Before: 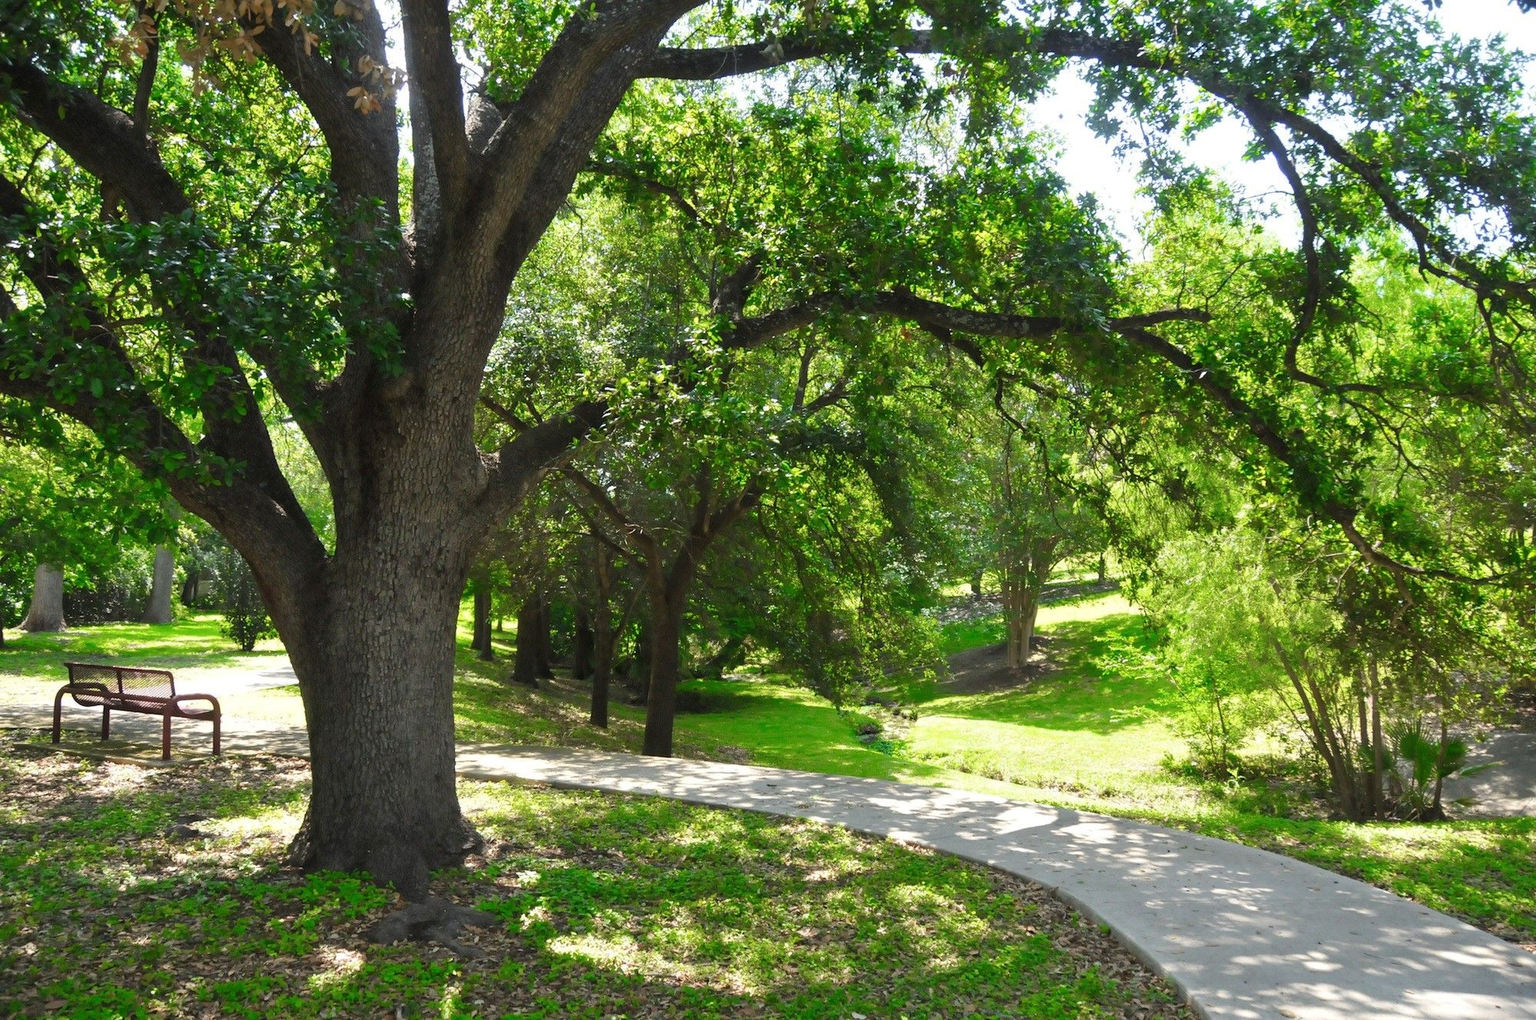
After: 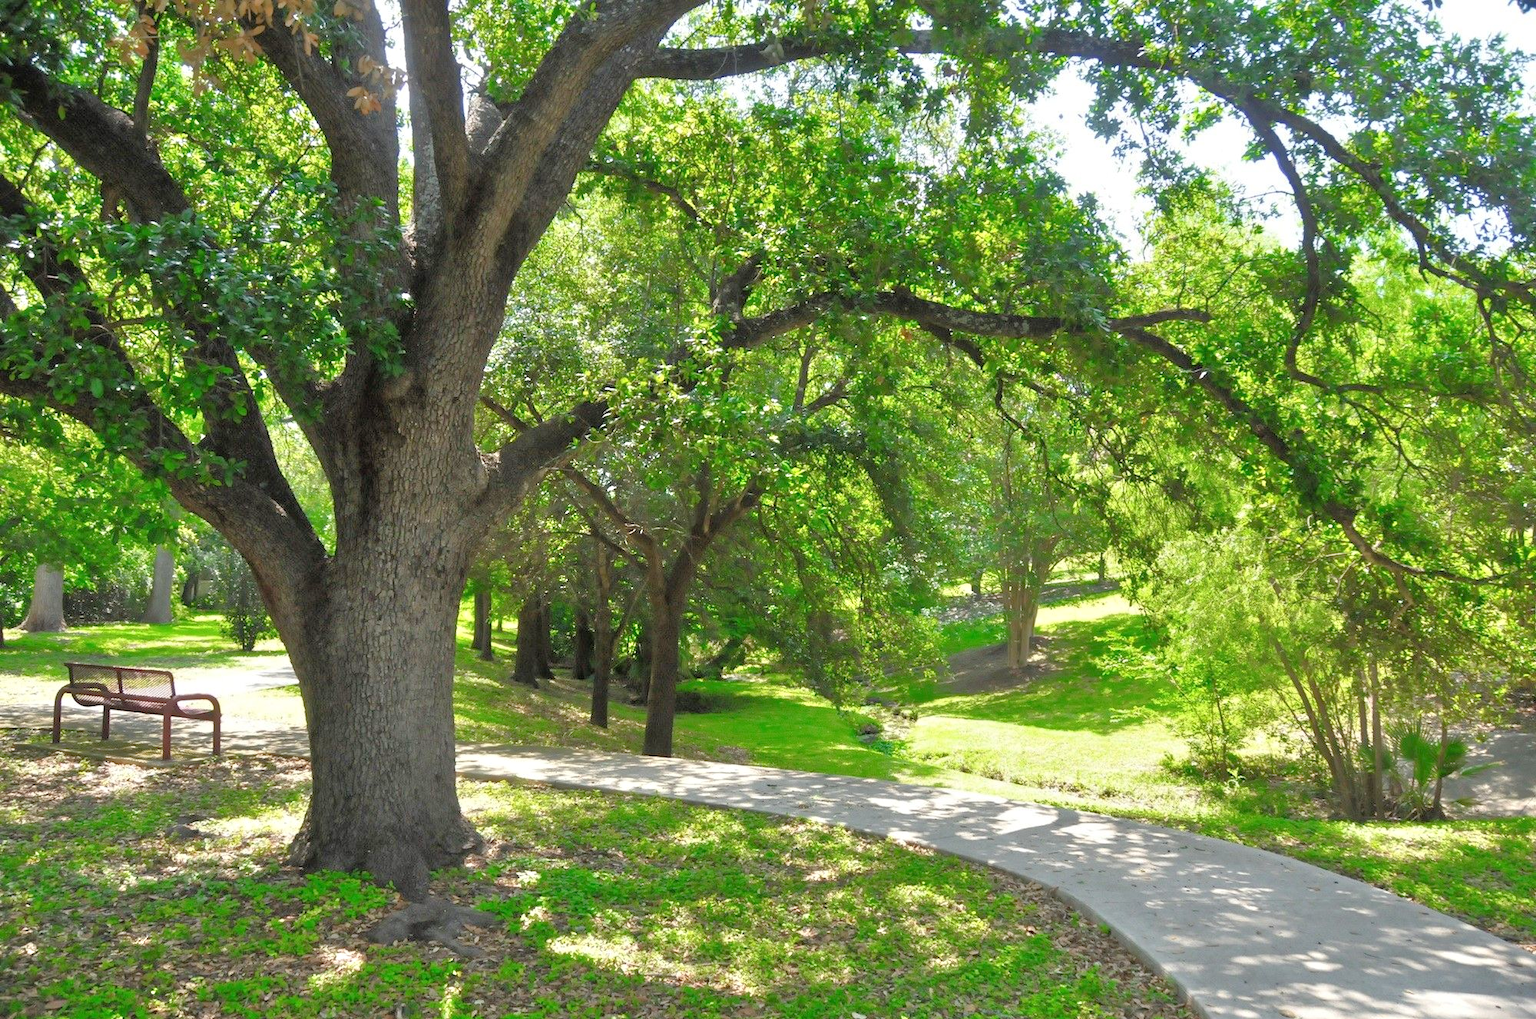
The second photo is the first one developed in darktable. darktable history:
tone equalizer: -7 EV 0.163 EV, -6 EV 0.618 EV, -5 EV 1.17 EV, -4 EV 1.3 EV, -3 EV 1.13 EV, -2 EV 0.6 EV, -1 EV 0.163 EV
